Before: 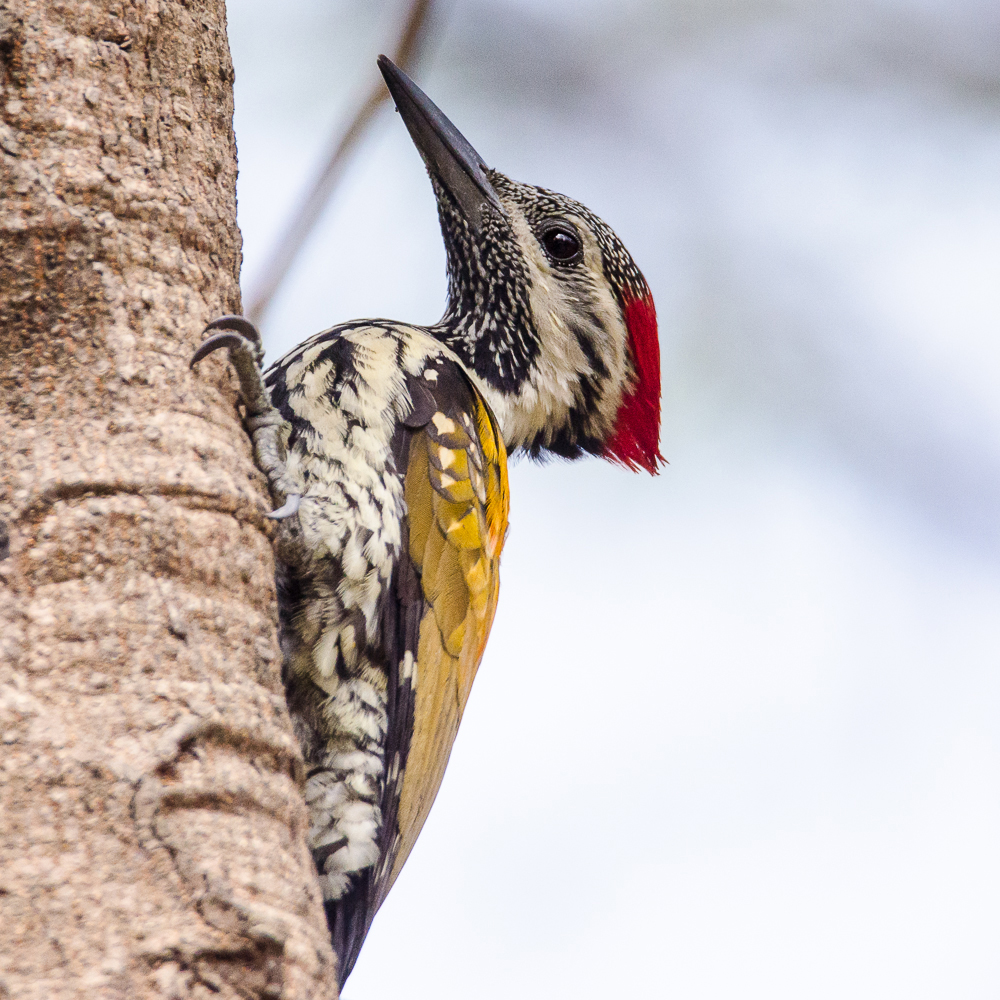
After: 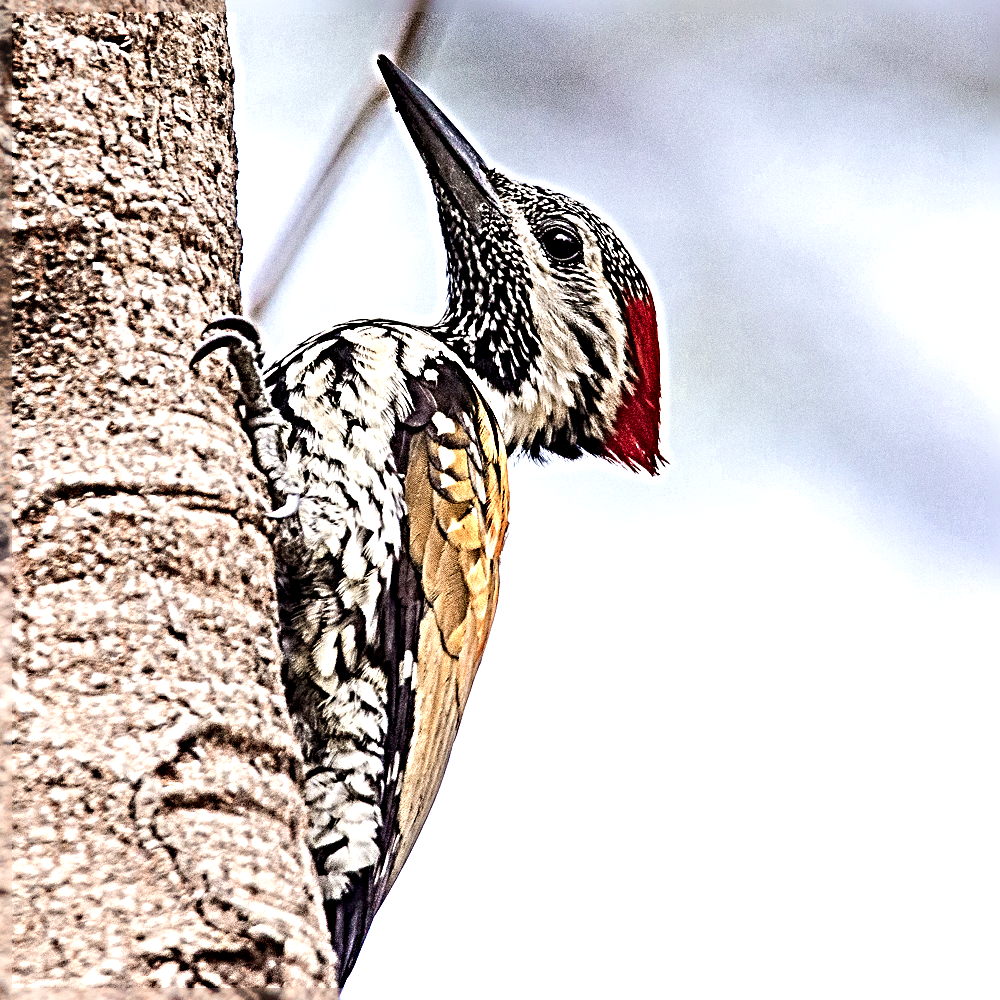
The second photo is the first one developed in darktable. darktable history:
color zones: curves: ch0 [(0, 0.473) (0.001, 0.473) (0.226, 0.548) (0.4, 0.589) (0.525, 0.54) (0.728, 0.403) (0.999, 0.473) (1, 0.473)]; ch1 [(0, 0.619) (0.001, 0.619) (0.234, 0.388) (0.4, 0.372) (0.528, 0.422) (0.732, 0.53) (0.999, 0.619) (1, 0.619)]; ch2 [(0, 0.547) (0.001, 0.547) (0.226, 0.45) (0.4, 0.525) (0.525, 0.585) (0.8, 0.511) (0.999, 0.547) (1, 0.547)]
sharpen: radius 6.3, amount 1.8, threshold 0
tone equalizer: -8 EV -0.417 EV, -7 EV -0.389 EV, -6 EV -0.333 EV, -5 EV -0.222 EV, -3 EV 0.222 EV, -2 EV 0.333 EV, -1 EV 0.389 EV, +0 EV 0.417 EV, edges refinement/feathering 500, mask exposure compensation -1.57 EV, preserve details no
